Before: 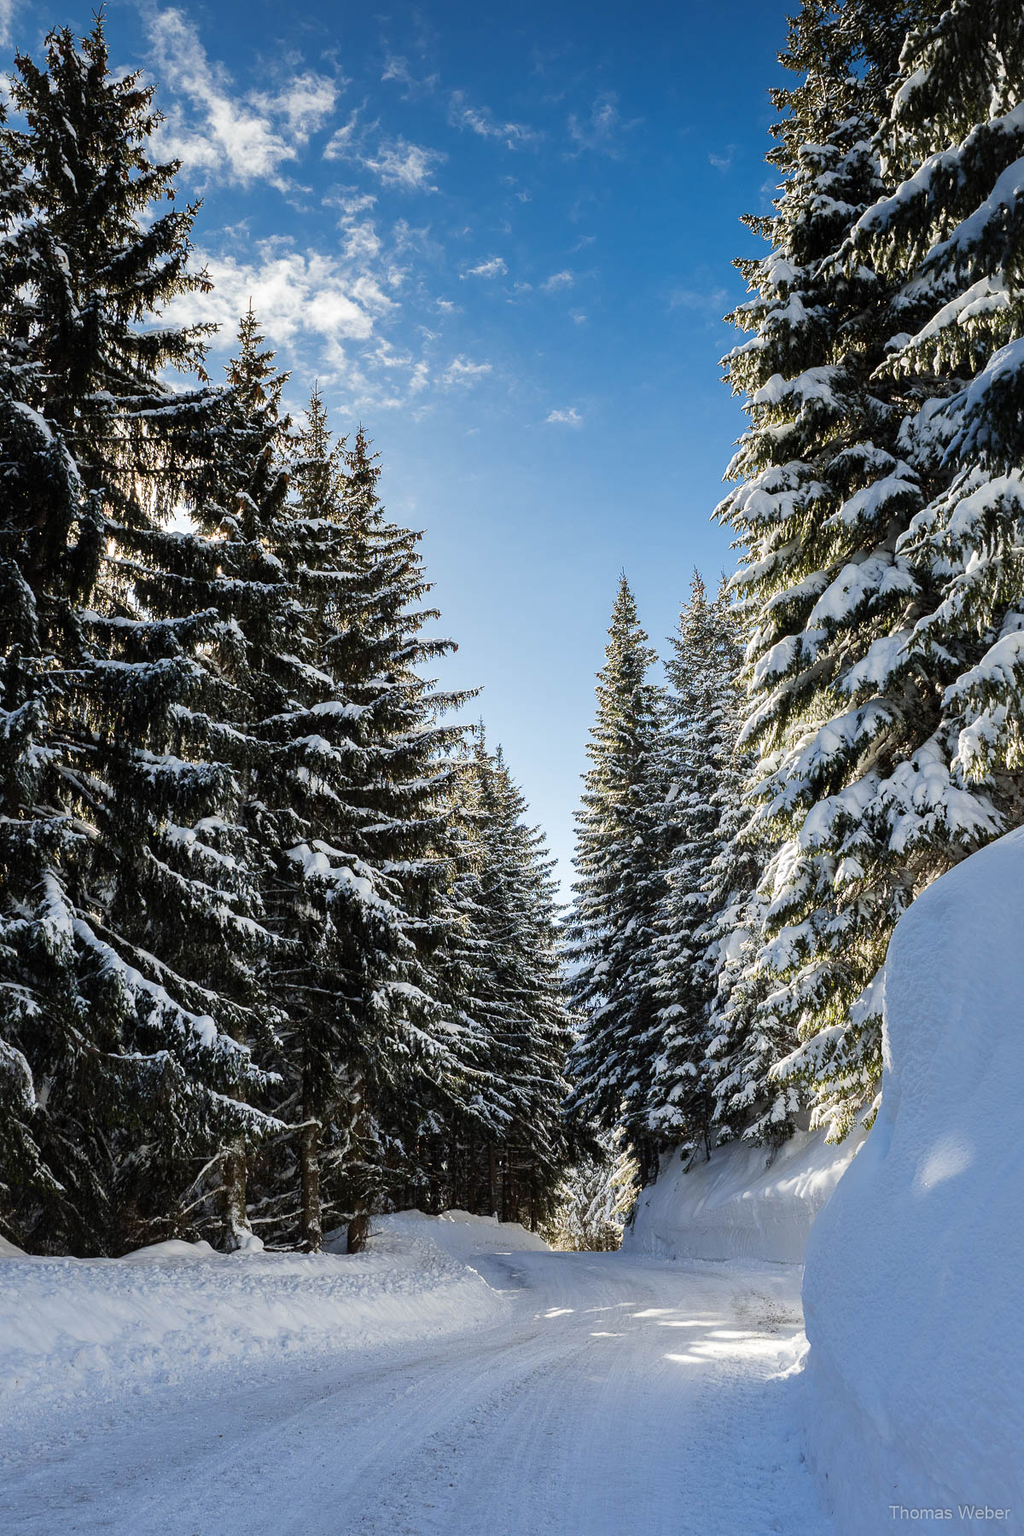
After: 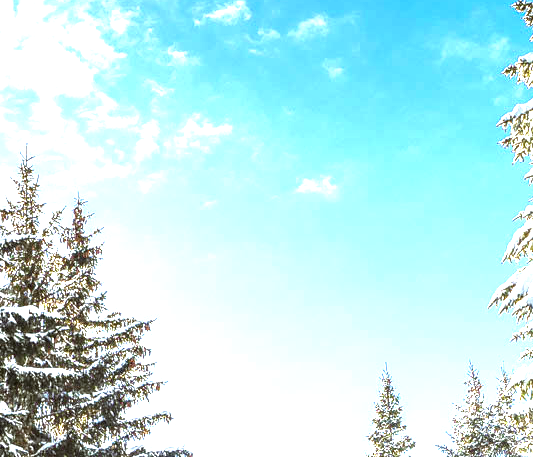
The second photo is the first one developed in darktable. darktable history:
exposure: black level correction 0, exposure 1.761 EV, compensate exposure bias true, compensate highlight preservation false
color correction: highlights a* -2.8, highlights b* -2.62, shadows a* 2.47, shadows b* 3
crop: left 28.72%, top 16.821%, right 26.802%, bottom 57.751%
local contrast: on, module defaults
